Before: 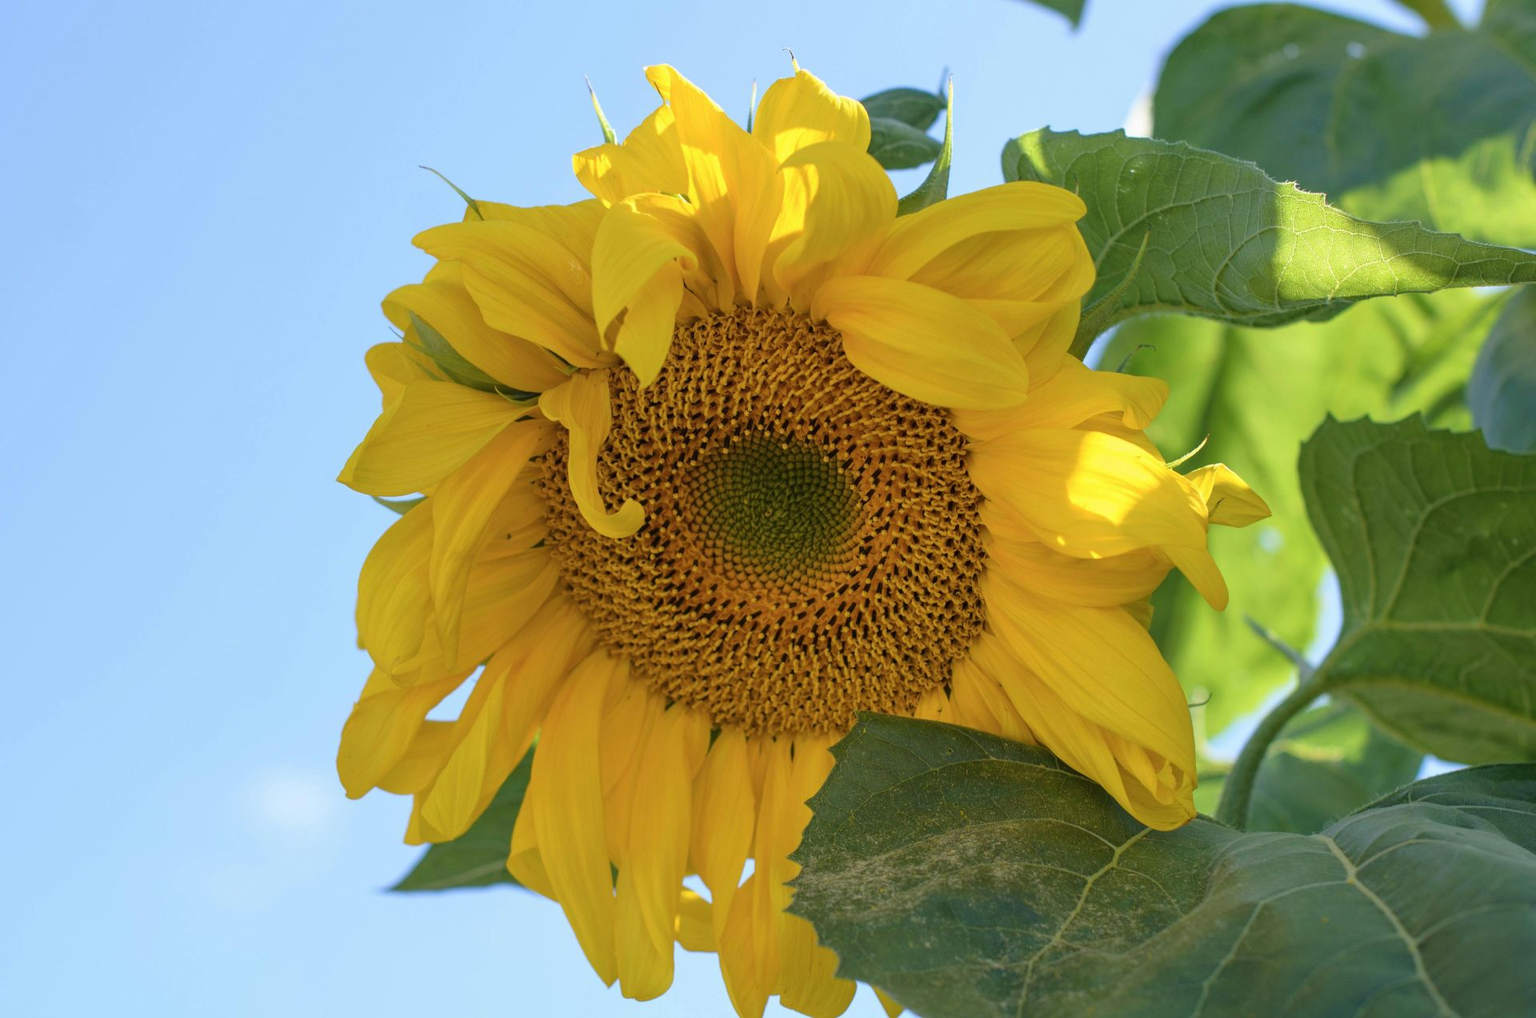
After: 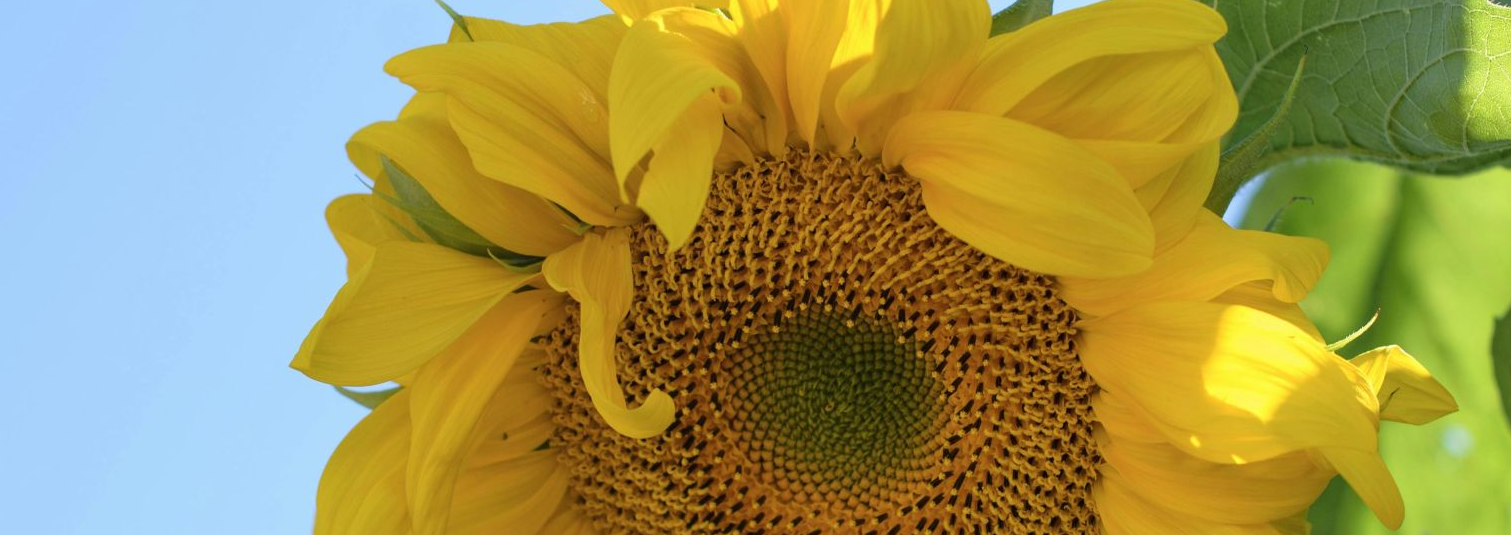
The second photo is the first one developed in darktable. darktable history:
crop: left 6.849%, top 18.407%, right 14.404%, bottom 39.495%
